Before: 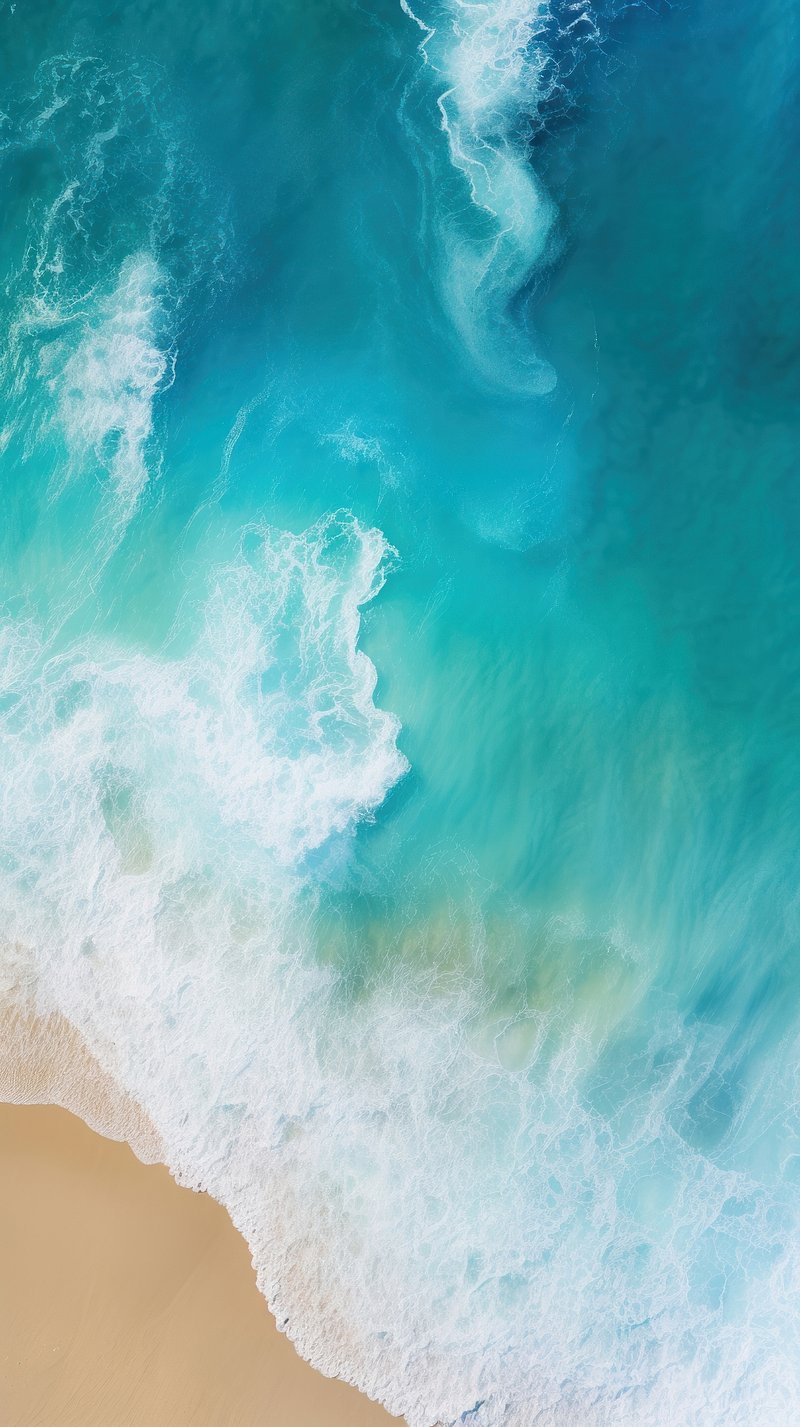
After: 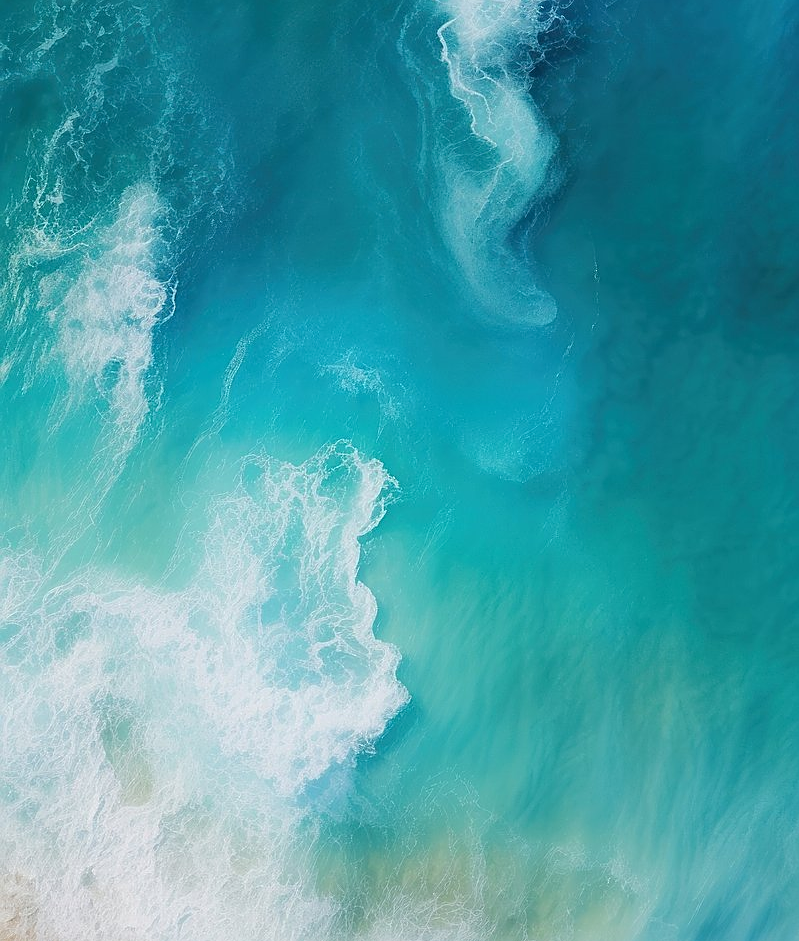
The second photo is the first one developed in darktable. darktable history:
crop and rotate: top 4.962%, bottom 29.059%
tone equalizer: edges refinement/feathering 500, mask exposure compensation -1.57 EV, preserve details no
sharpen: on, module defaults
exposure: black level correction 0.001, exposure -0.123 EV, compensate exposure bias true, compensate highlight preservation false
